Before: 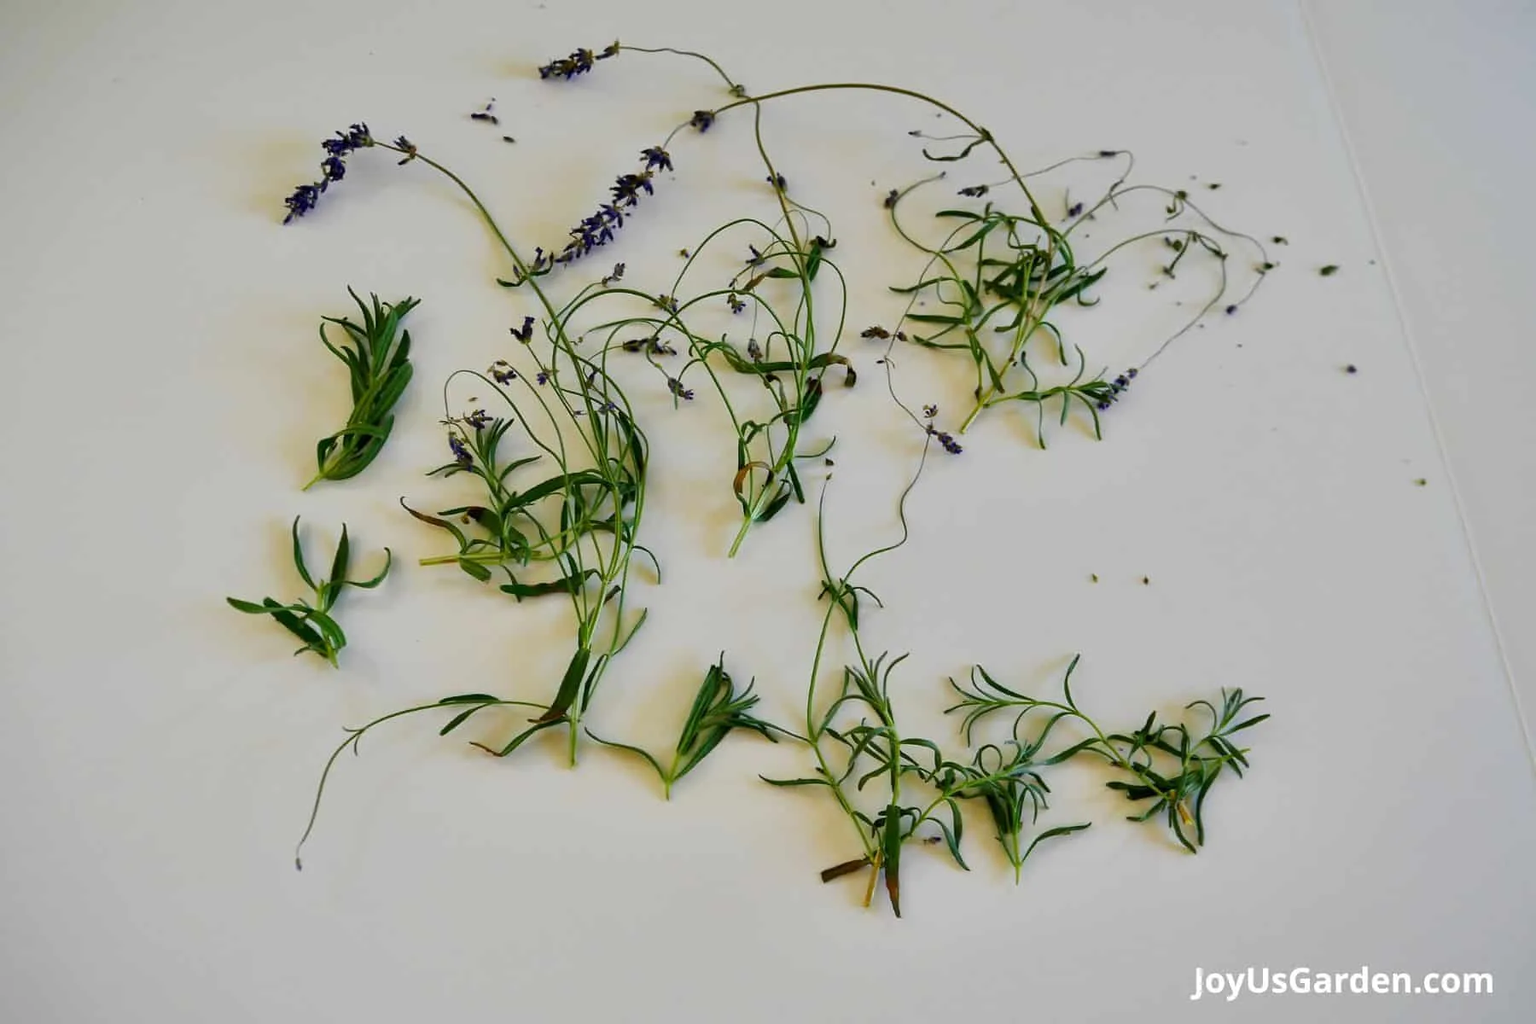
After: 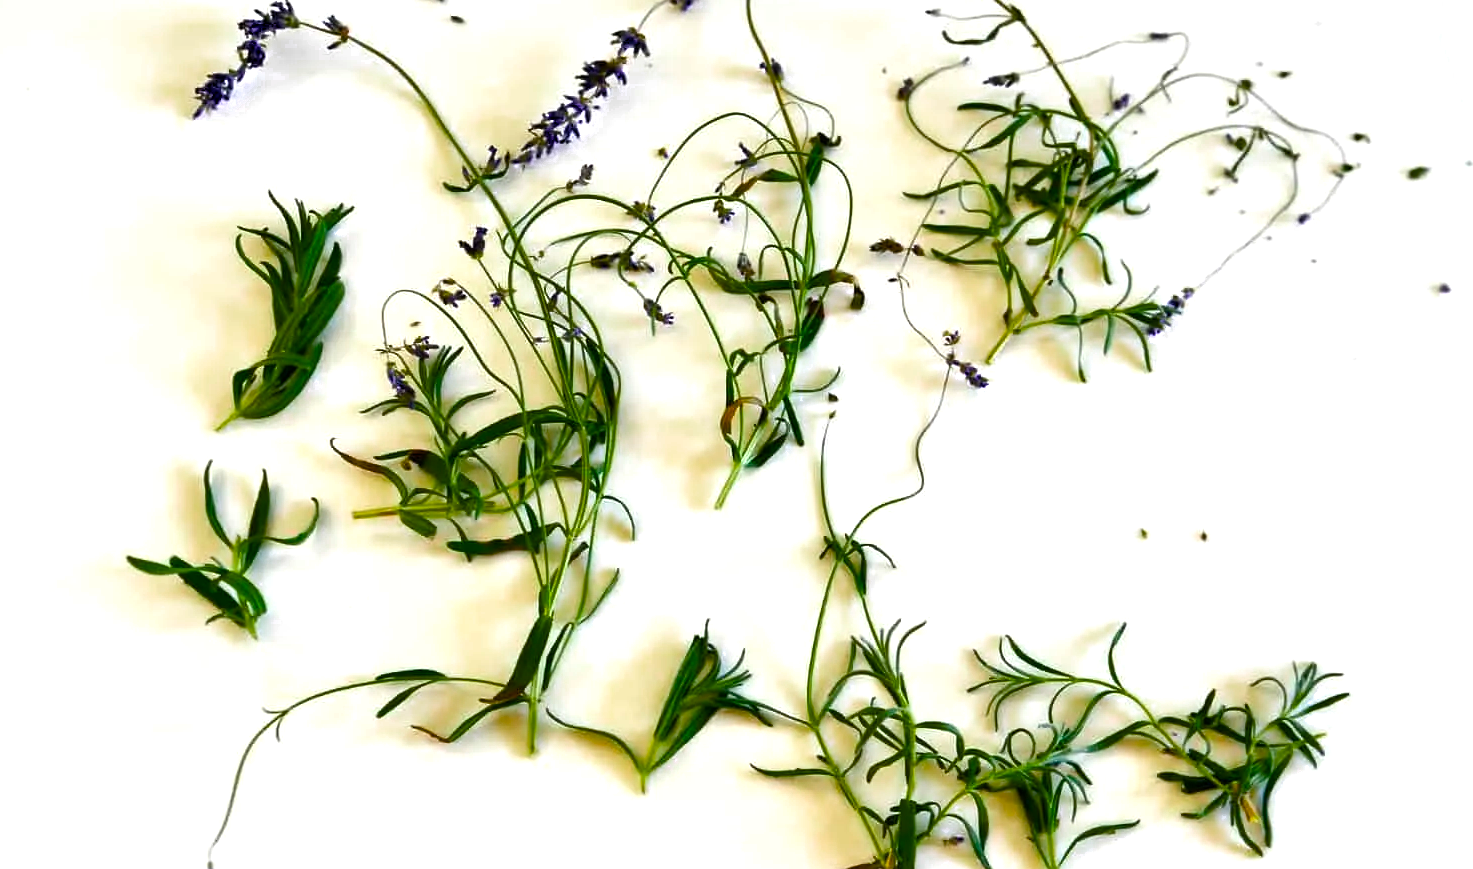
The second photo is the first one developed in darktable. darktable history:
crop: left 7.77%, top 12.083%, right 10.368%, bottom 15.419%
color zones: curves: ch0 [(0.203, 0.433) (0.607, 0.517) (0.697, 0.696) (0.705, 0.897)]
color balance rgb: perceptual saturation grading › global saturation 20%, perceptual saturation grading › highlights -25.222%, perceptual saturation grading › shadows 49.605%, perceptual brilliance grading › highlights 14.125%, perceptual brilliance grading › shadows -18.295%, global vibrance 20%
tone equalizer: luminance estimator HSV value / RGB max
exposure: exposure 0.671 EV, compensate highlight preservation false
